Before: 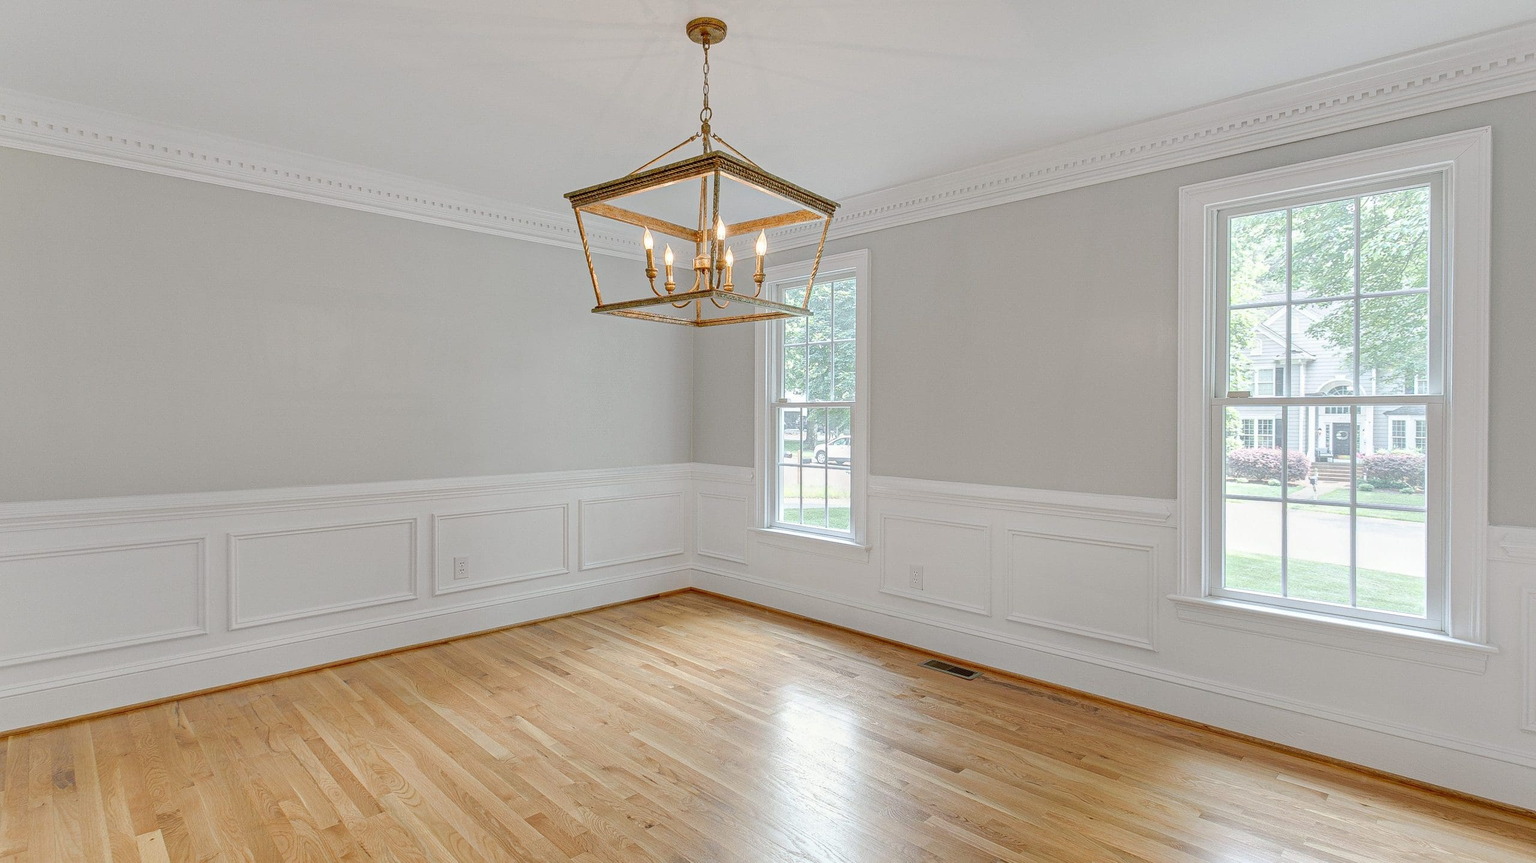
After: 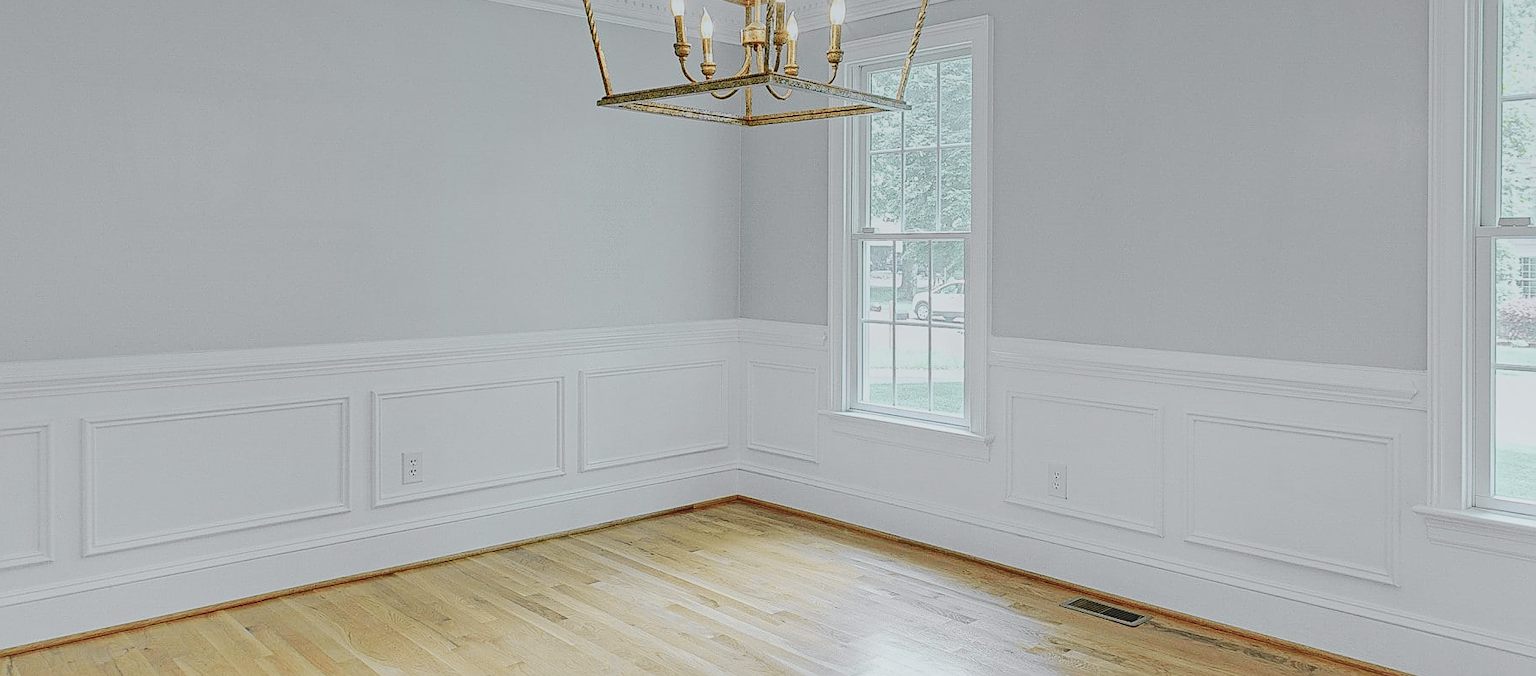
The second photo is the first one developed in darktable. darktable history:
exposure: black level correction -0.016, exposure -1.018 EV, compensate highlight preservation false
crop: left 11.123%, top 27.61%, right 18.3%, bottom 17.034%
tone curve: curves: ch0 [(0, 0.026) (0.104, 0.1) (0.233, 0.262) (0.398, 0.507) (0.498, 0.621) (0.65, 0.757) (0.835, 0.883) (1, 0.961)]; ch1 [(0, 0) (0.346, 0.307) (0.408, 0.369) (0.453, 0.457) (0.482, 0.476) (0.502, 0.498) (0.521, 0.503) (0.553, 0.554) (0.638, 0.646) (0.693, 0.727) (1, 1)]; ch2 [(0, 0) (0.366, 0.337) (0.434, 0.46) (0.485, 0.494) (0.5, 0.494) (0.511, 0.508) (0.537, 0.55) (0.579, 0.599) (0.663, 0.67) (1, 1)], color space Lab, independent channels, preserve colors none
sharpen: on, module defaults
white balance: red 0.954, blue 1.079
tone equalizer: on, module defaults
graduated density: on, module defaults
base curve: curves: ch0 [(0, 0) (0.204, 0.334) (0.55, 0.733) (1, 1)], preserve colors none
